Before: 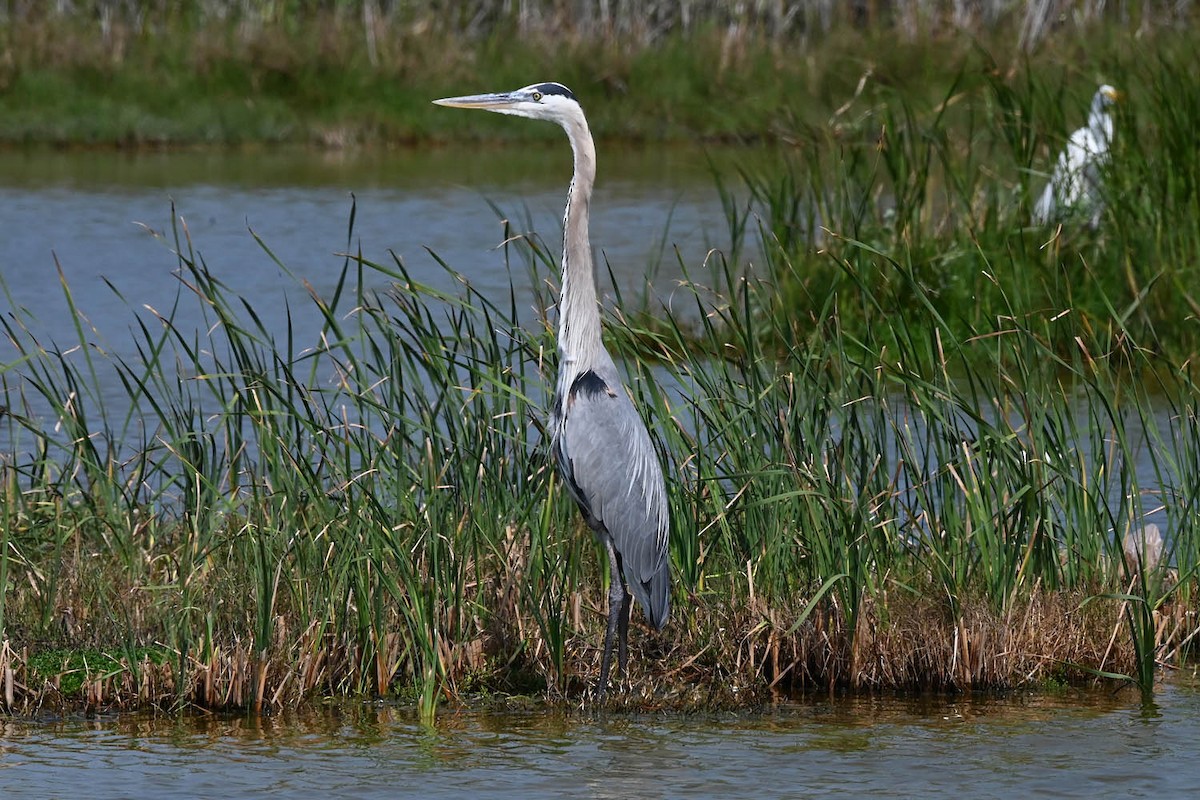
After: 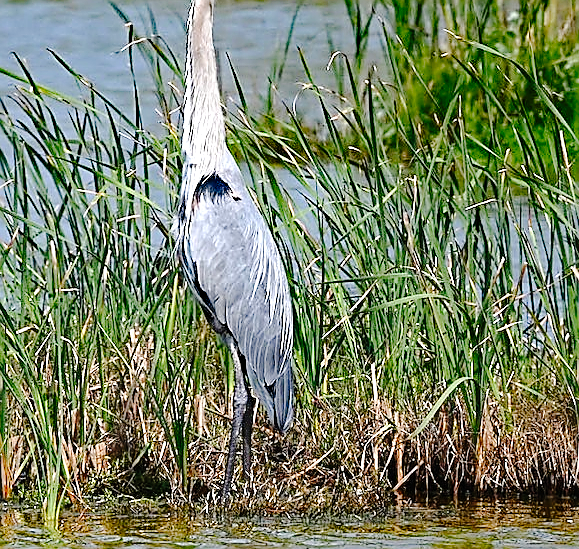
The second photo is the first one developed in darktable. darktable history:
crop: left 31.379%, top 24.658%, right 20.326%, bottom 6.628%
sharpen: radius 1.4, amount 1.25, threshold 0.7
exposure: black level correction 0, exposure 0.95 EV, compensate exposure bias true, compensate highlight preservation false
tone curve: curves: ch0 [(0, 0) (0.003, 0.013) (0.011, 0.012) (0.025, 0.011) (0.044, 0.016) (0.069, 0.029) (0.1, 0.045) (0.136, 0.074) (0.177, 0.123) (0.224, 0.207) (0.277, 0.313) (0.335, 0.414) (0.399, 0.509) (0.468, 0.599) (0.543, 0.663) (0.623, 0.728) (0.709, 0.79) (0.801, 0.854) (0.898, 0.925) (1, 1)], preserve colors none
haze removal: strength 0.42, compatibility mode true, adaptive false
